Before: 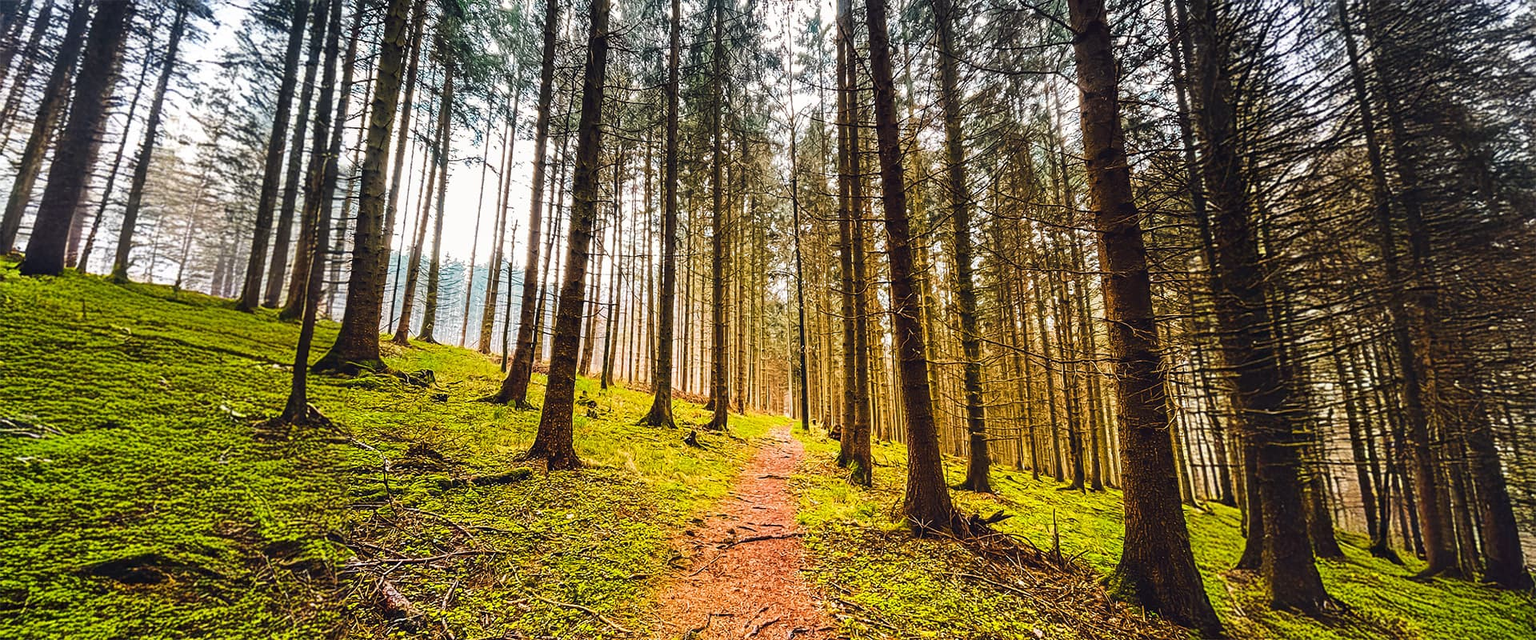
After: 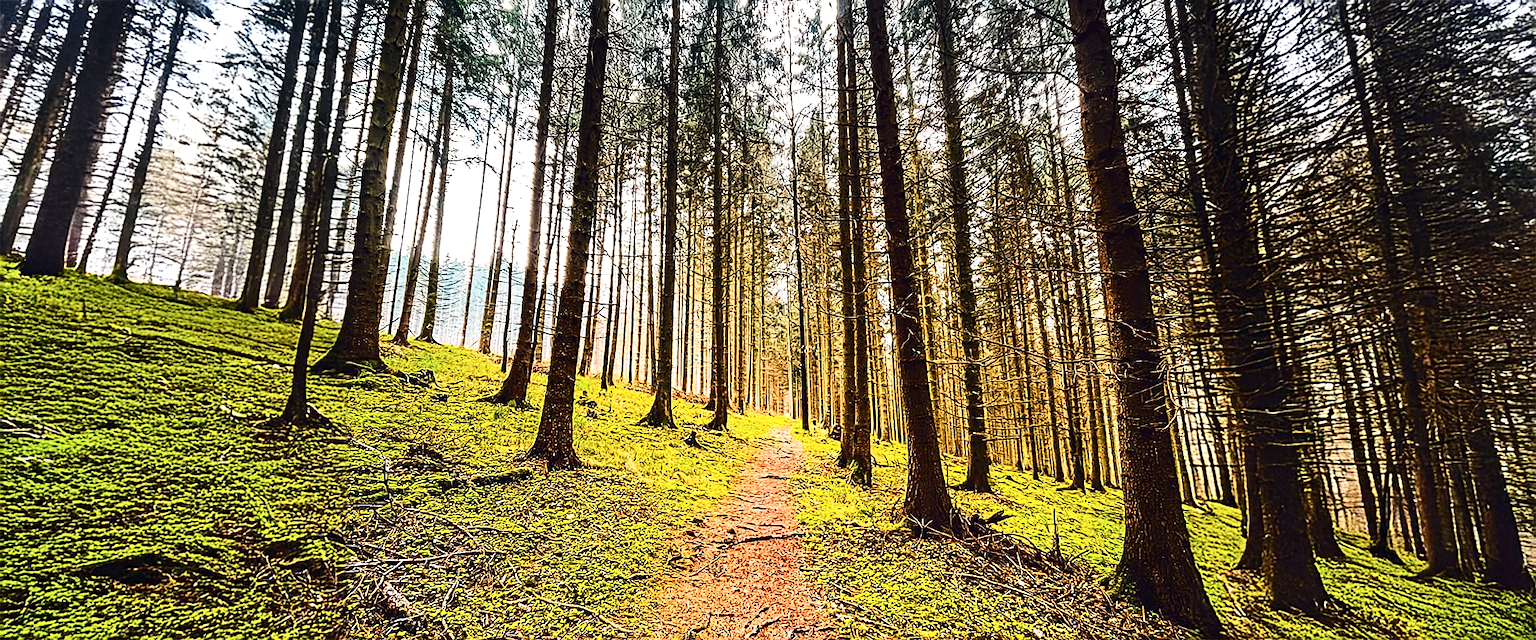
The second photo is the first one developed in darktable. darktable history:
exposure: exposure 0.217 EV, compensate highlight preservation false
contrast brightness saturation: contrast 0.28
sharpen: on, module defaults
